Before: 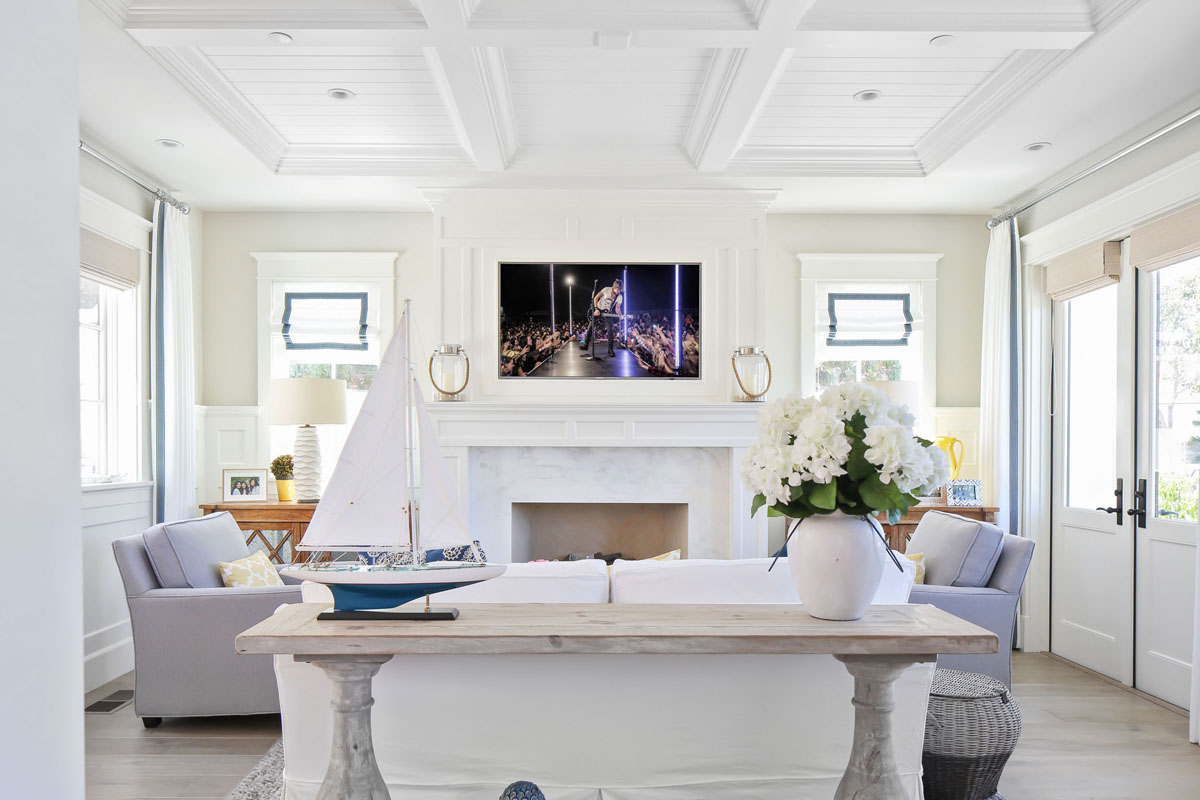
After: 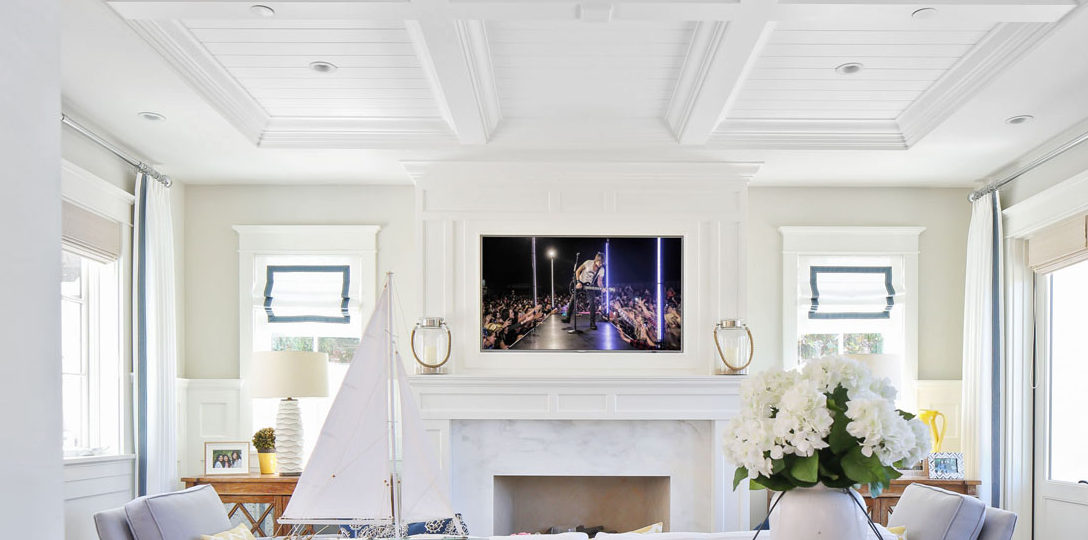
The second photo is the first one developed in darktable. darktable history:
crop: left 1.509%, top 3.452%, right 7.696%, bottom 28.452%
tone curve: preserve colors none
shadows and highlights: shadows 4.1, highlights -17.6, soften with gaussian
